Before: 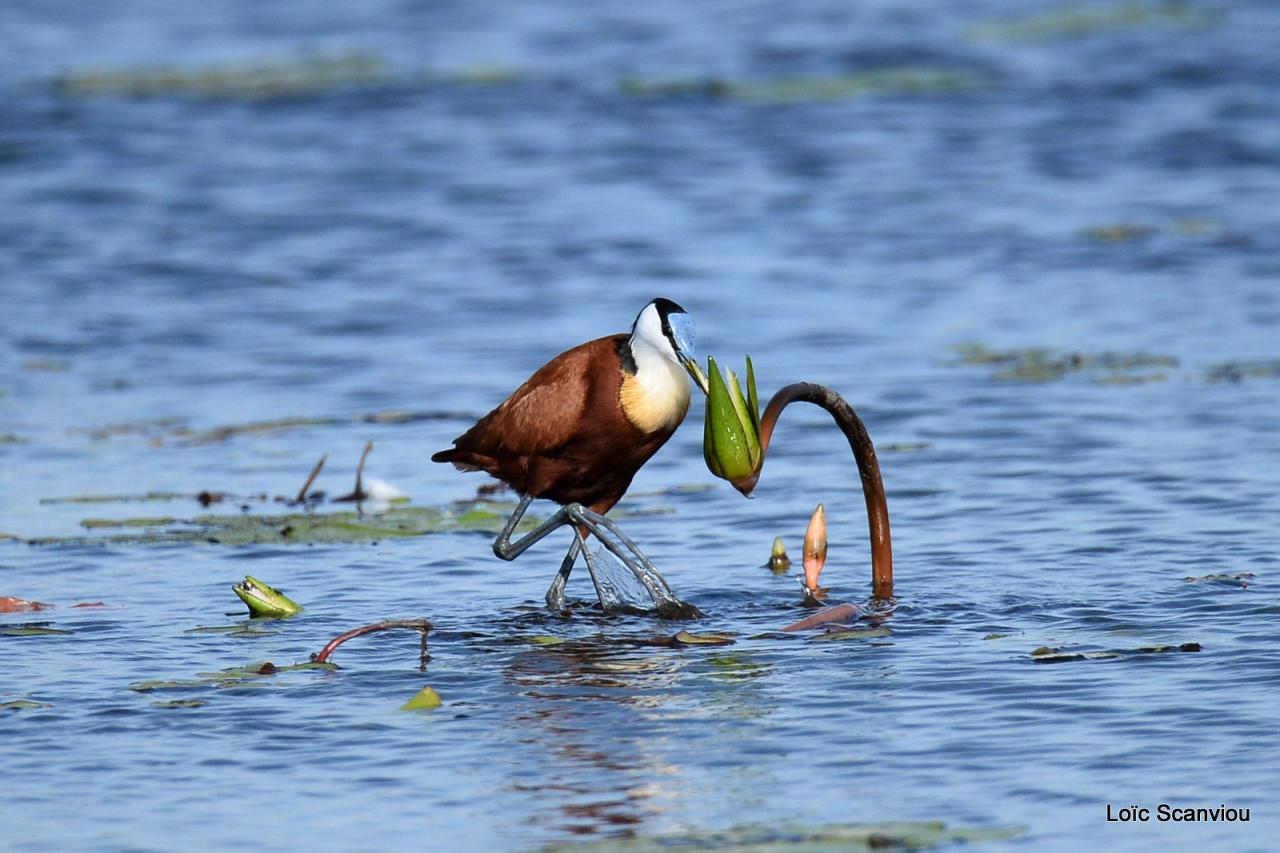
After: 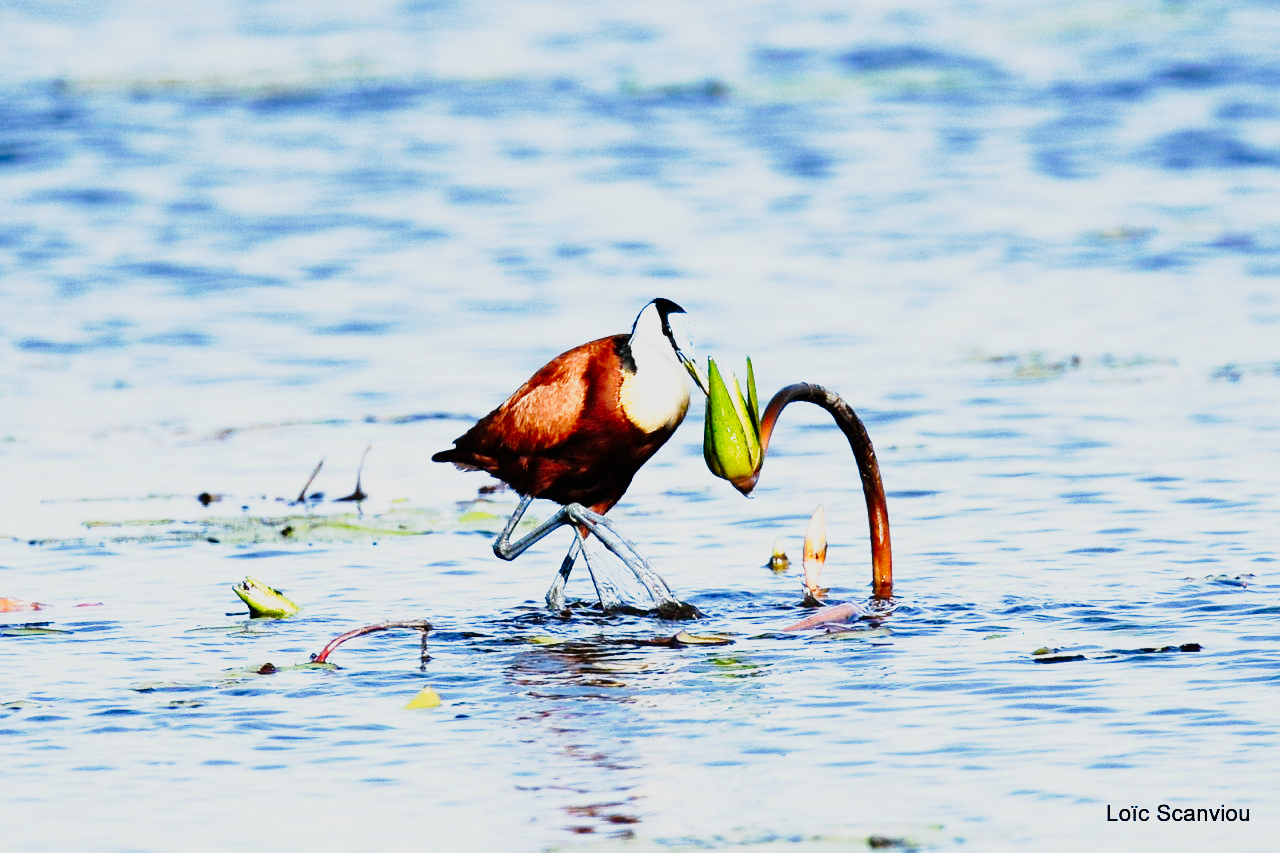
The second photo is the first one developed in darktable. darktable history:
base curve: curves: ch0 [(0, 0) (0.007, 0.004) (0.027, 0.03) (0.046, 0.07) (0.207, 0.54) (0.442, 0.872) (0.673, 0.972) (1, 1)], preserve colors none
shadows and highlights: shadows 13.11, white point adjustment 1.16, highlights -0.564, soften with gaussian
tone curve: curves: ch0 [(0.003, 0.003) (0.104, 0.069) (0.236, 0.218) (0.401, 0.443) (0.495, 0.55) (0.625, 0.67) (0.819, 0.841) (0.96, 0.899)]; ch1 [(0, 0) (0.161, 0.092) (0.37, 0.302) (0.424, 0.402) (0.45, 0.466) (0.495, 0.506) (0.573, 0.571) (0.638, 0.641) (0.751, 0.741) (1, 1)]; ch2 [(0, 0) (0.352, 0.403) (0.466, 0.443) (0.524, 0.501) (0.56, 0.556) (1, 1)], preserve colors none
